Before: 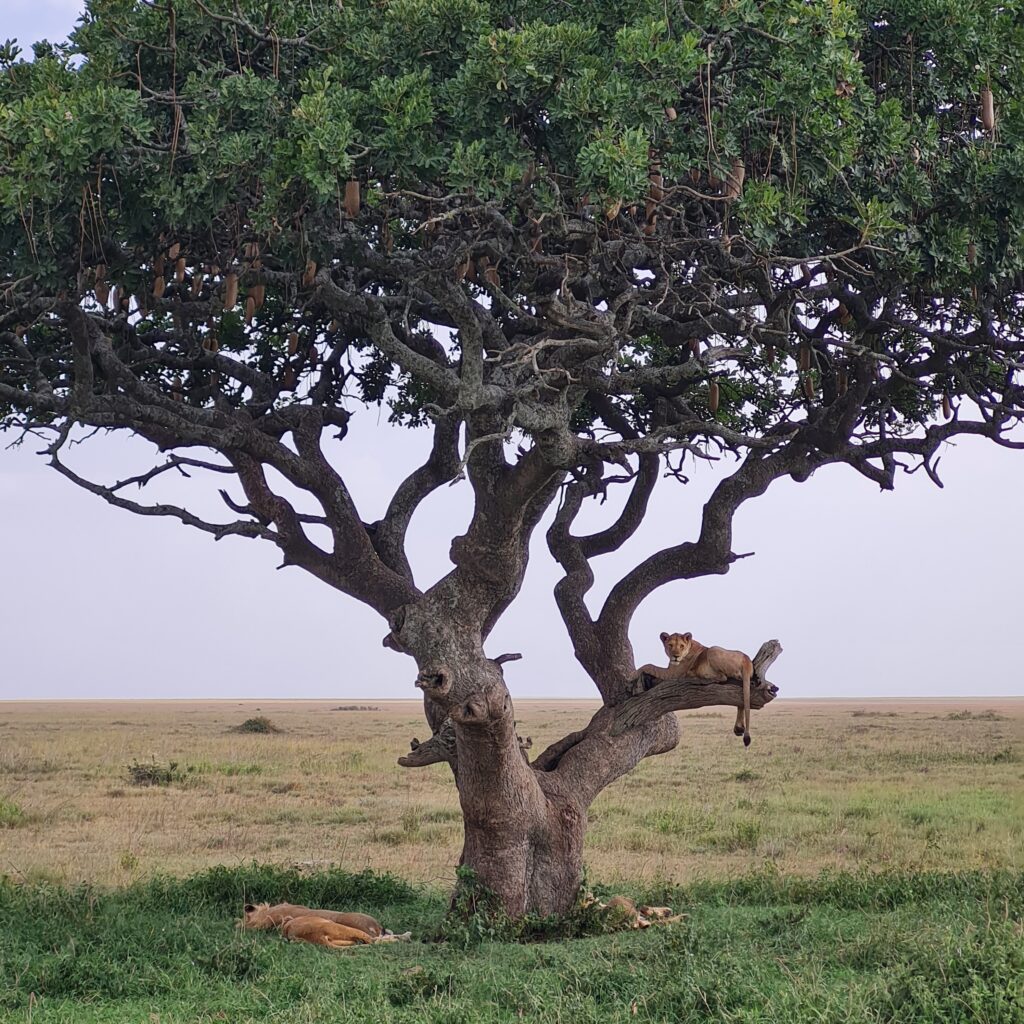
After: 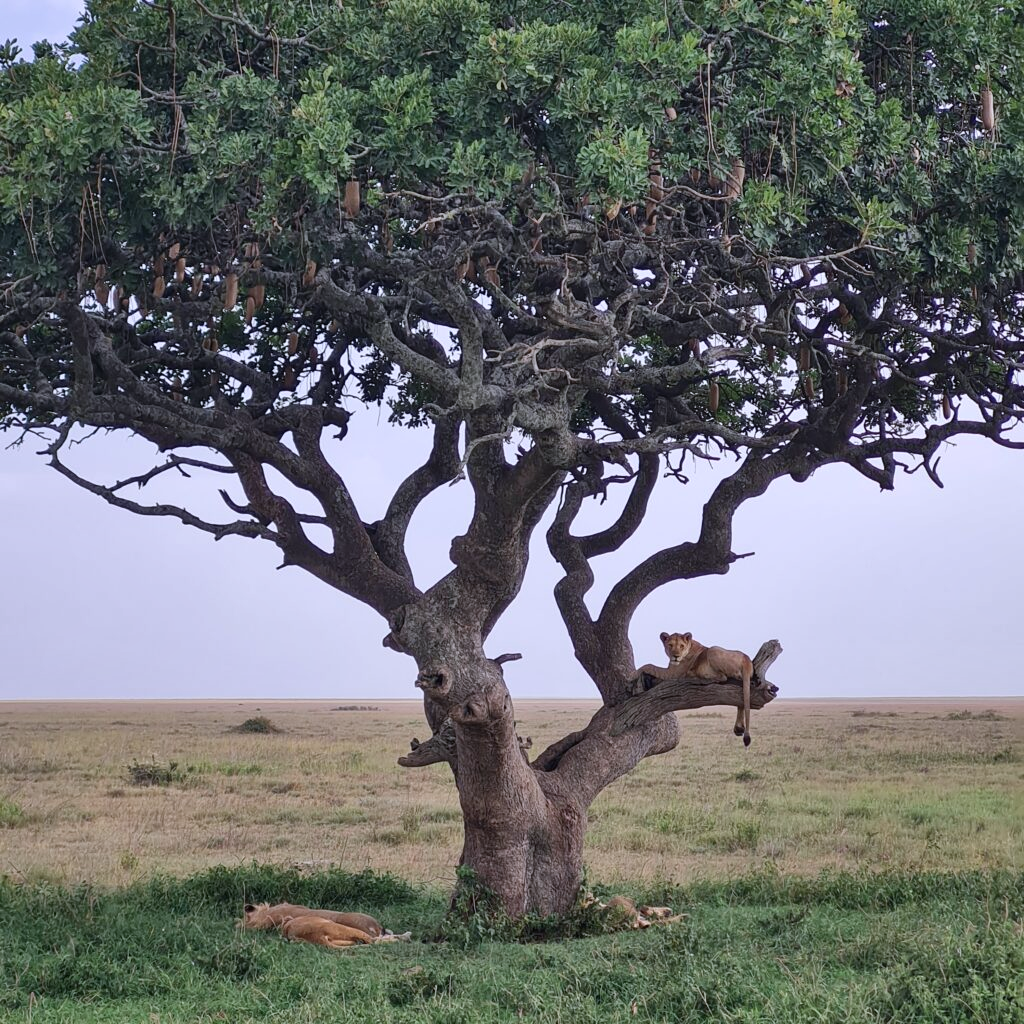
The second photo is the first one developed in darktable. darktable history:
color calibration: illuminant as shot in camera, x 0.358, y 0.373, temperature 4628.91 K, gamut compression 2.99
shadows and highlights: soften with gaussian
